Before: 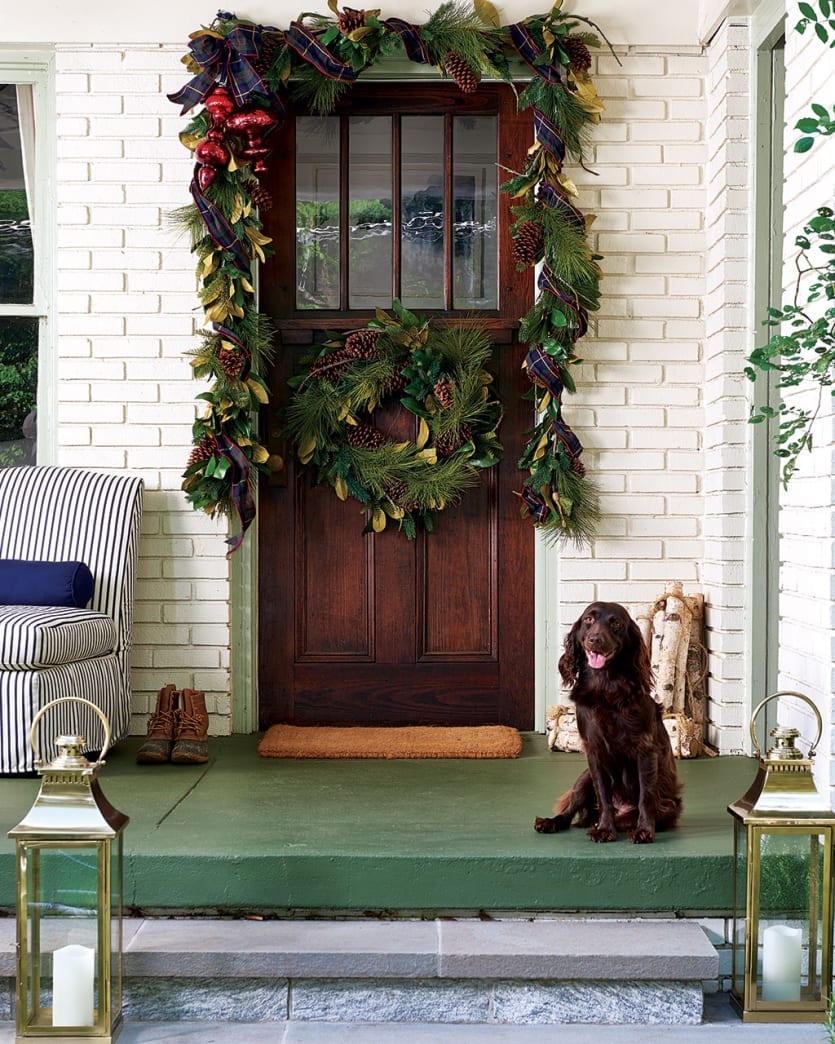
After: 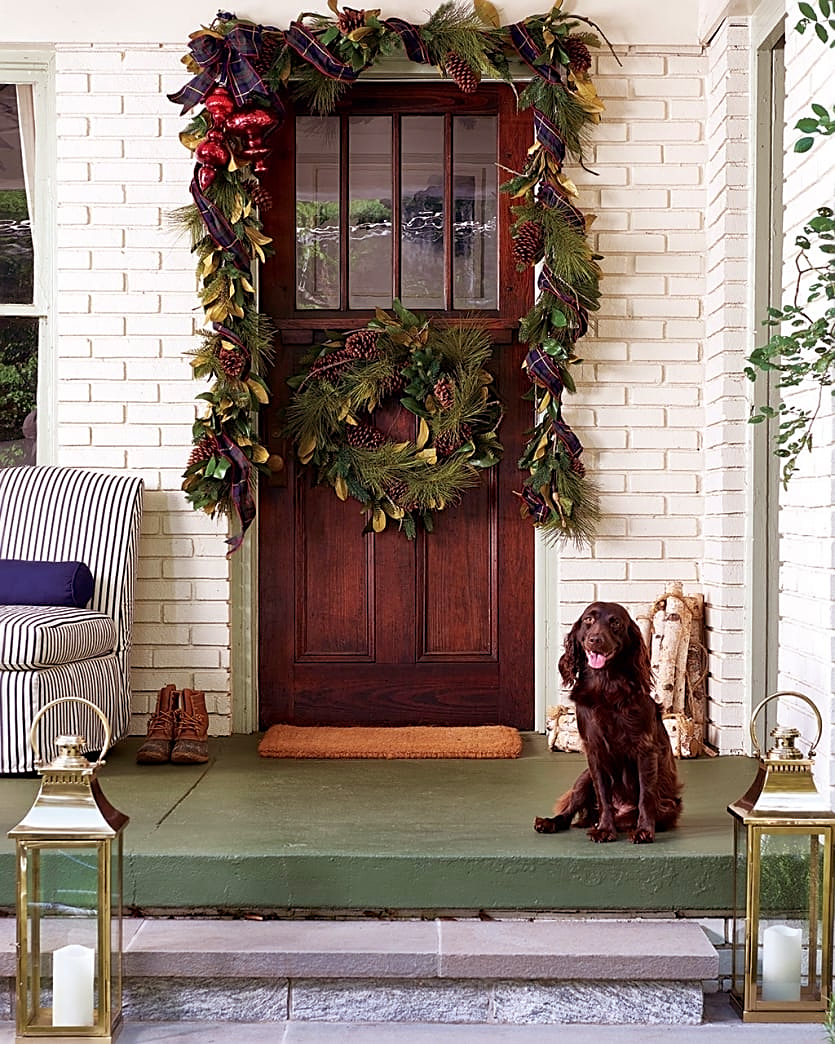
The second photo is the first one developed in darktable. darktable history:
rgb levels: mode RGB, independent channels, levels [[0, 0.474, 1], [0, 0.5, 1], [0, 0.5, 1]]
sharpen: on, module defaults
